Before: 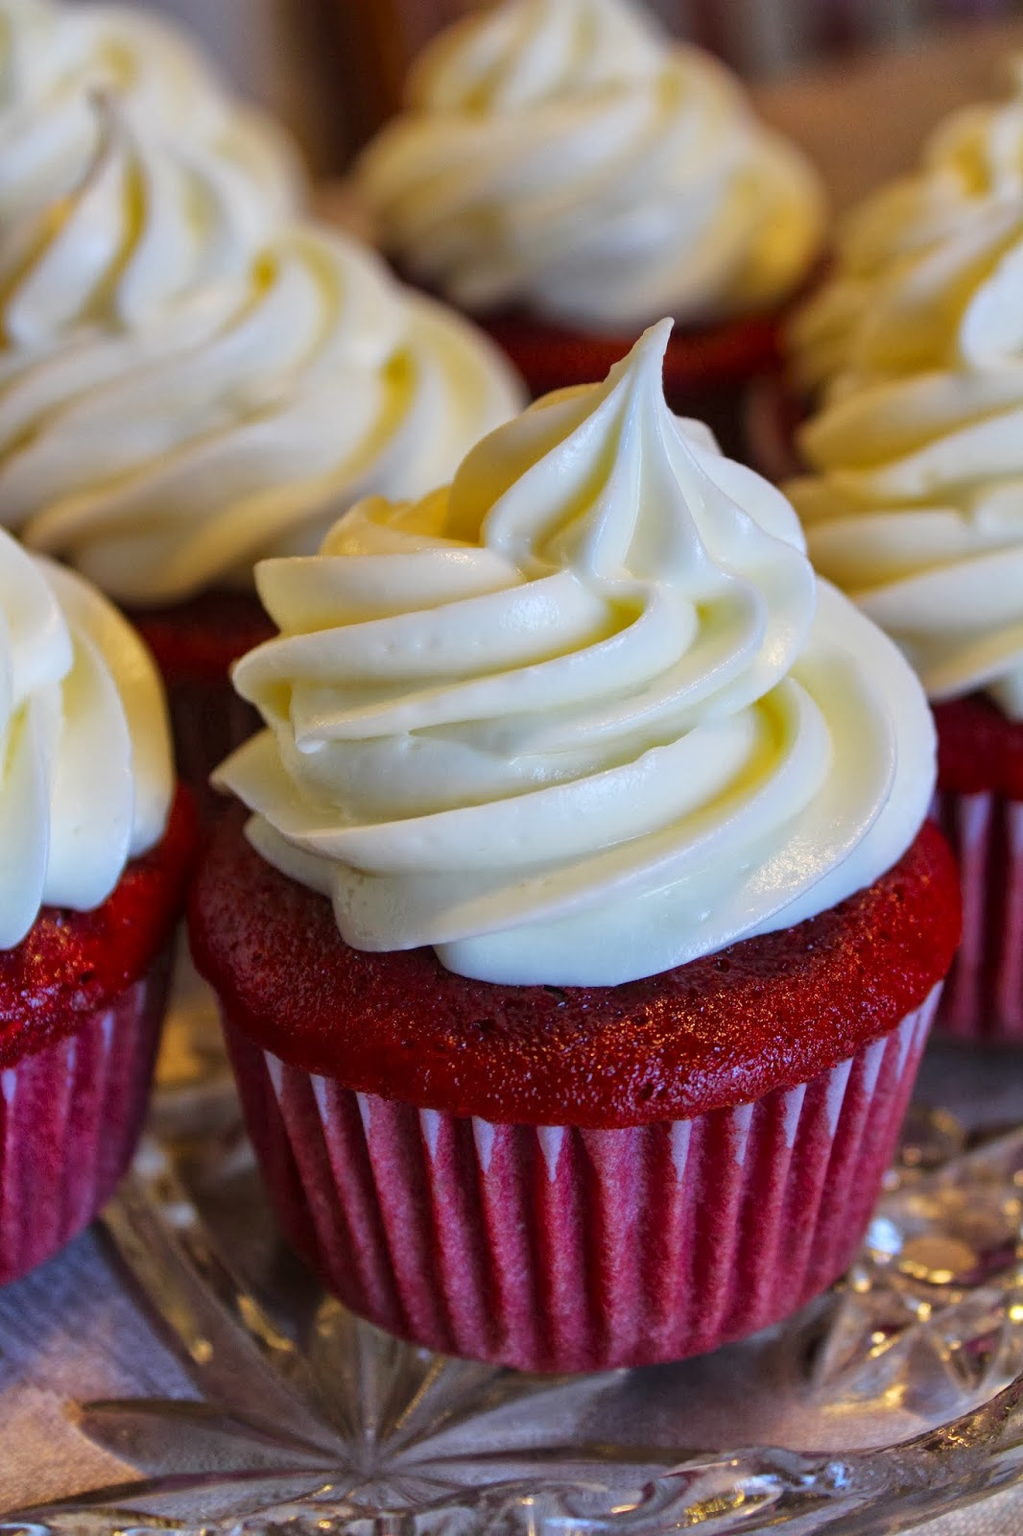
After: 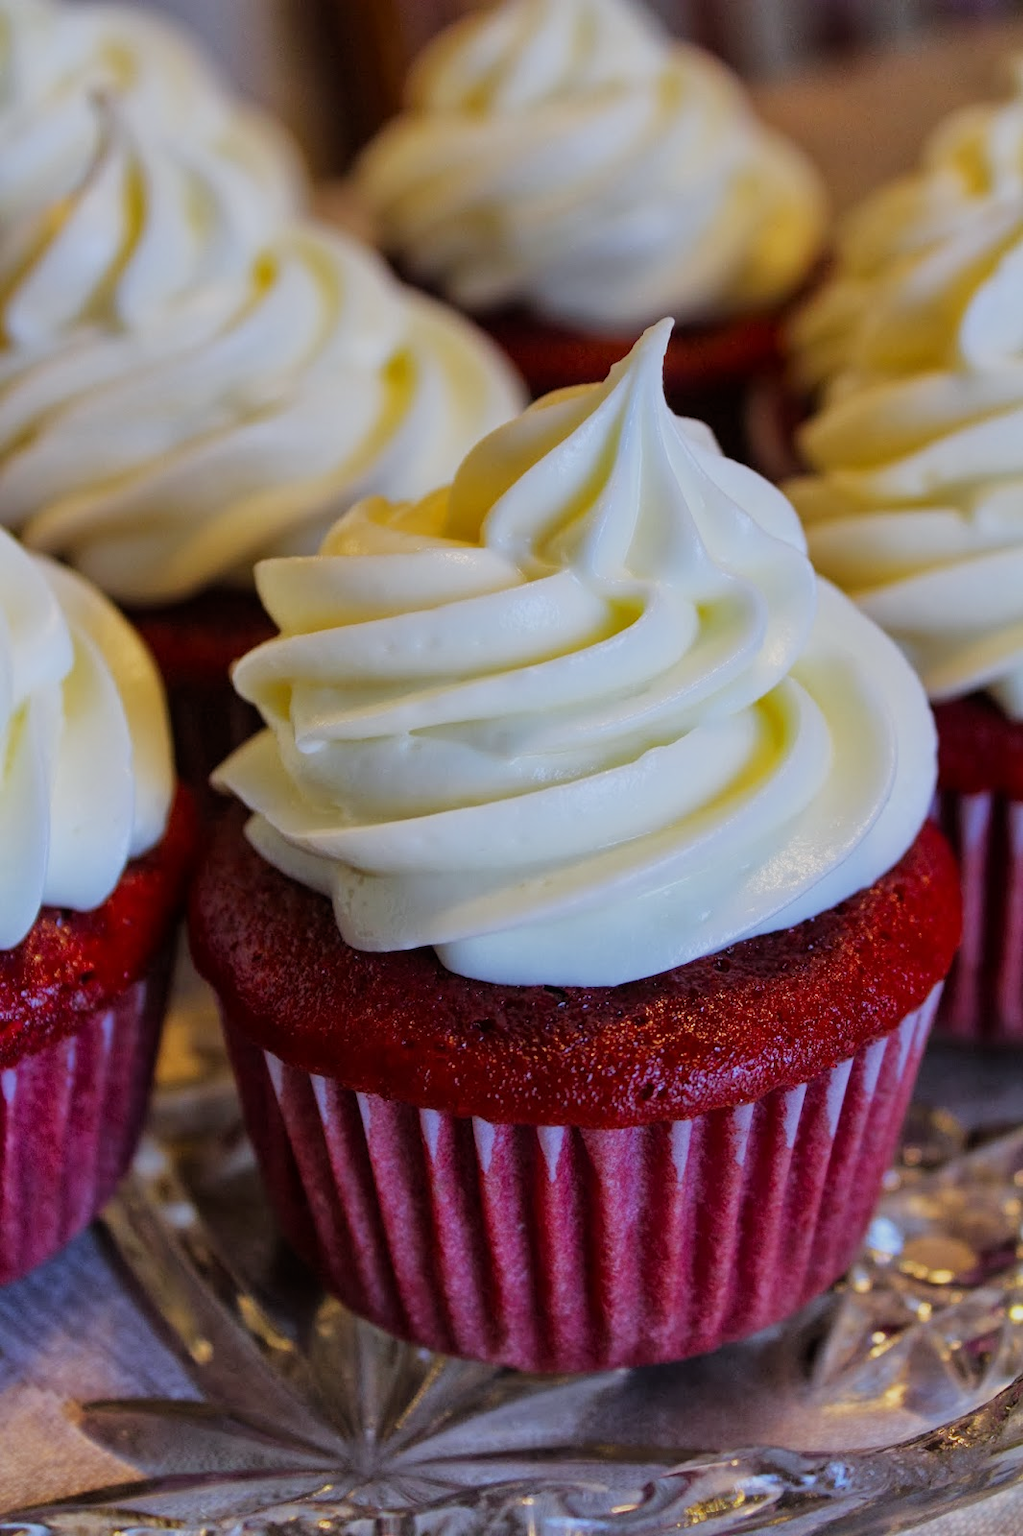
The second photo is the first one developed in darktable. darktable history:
white balance: red 0.983, blue 1.036
filmic rgb: white relative exposure 3.8 EV, hardness 4.35
